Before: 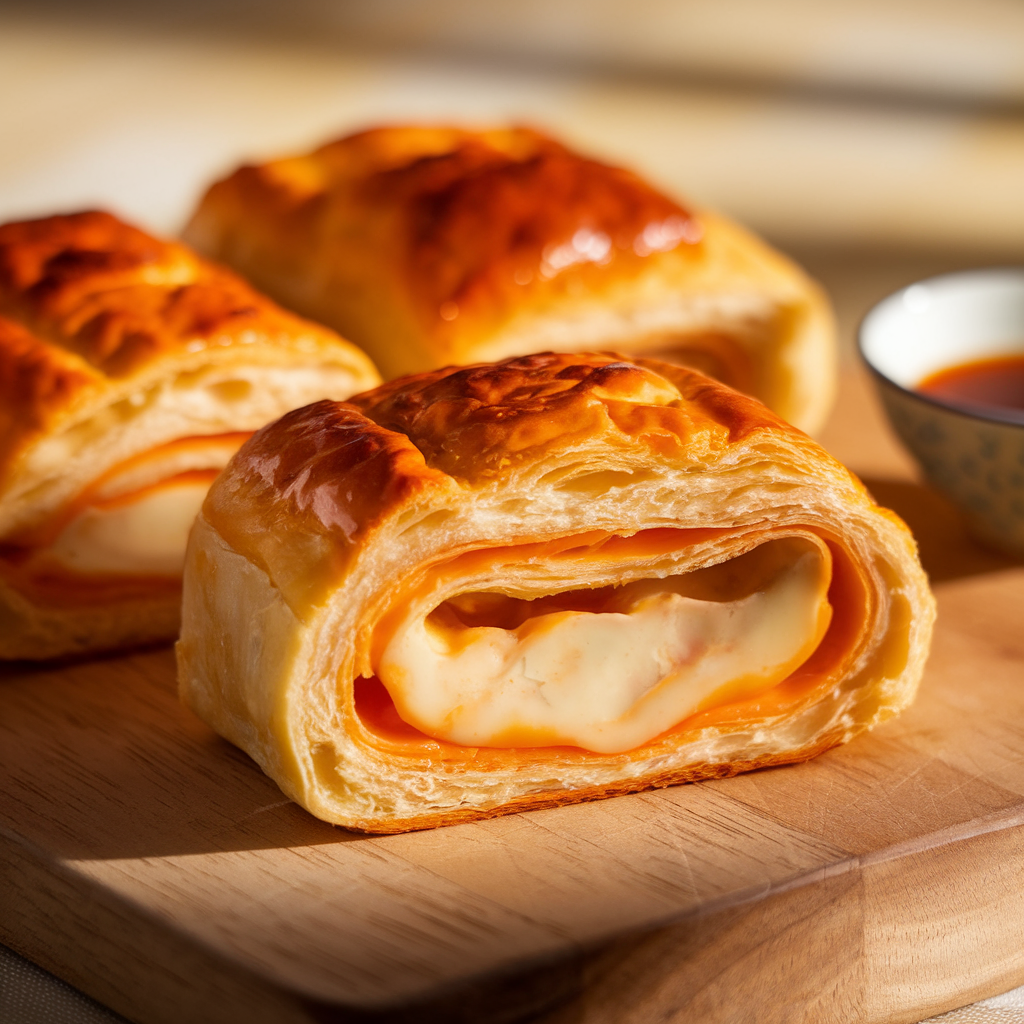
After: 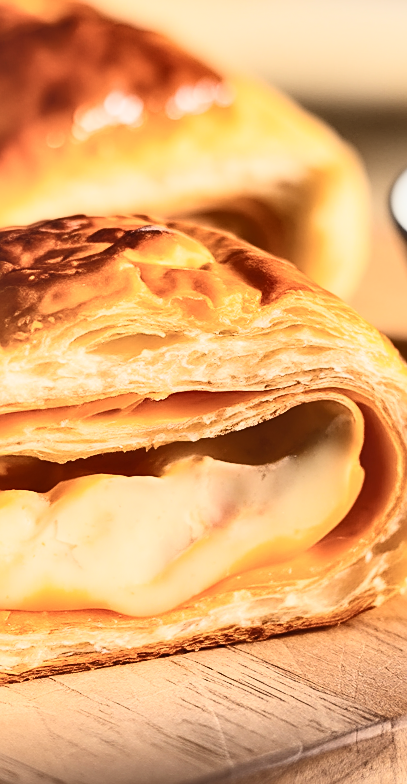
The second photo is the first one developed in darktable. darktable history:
sharpen: on, module defaults
crop: left 45.721%, top 13.393%, right 14.118%, bottom 10.01%
shadows and highlights: shadows 43.71, white point adjustment -1.46, soften with gaussian
contrast brightness saturation: contrast 0.43, brightness 0.56, saturation -0.19
